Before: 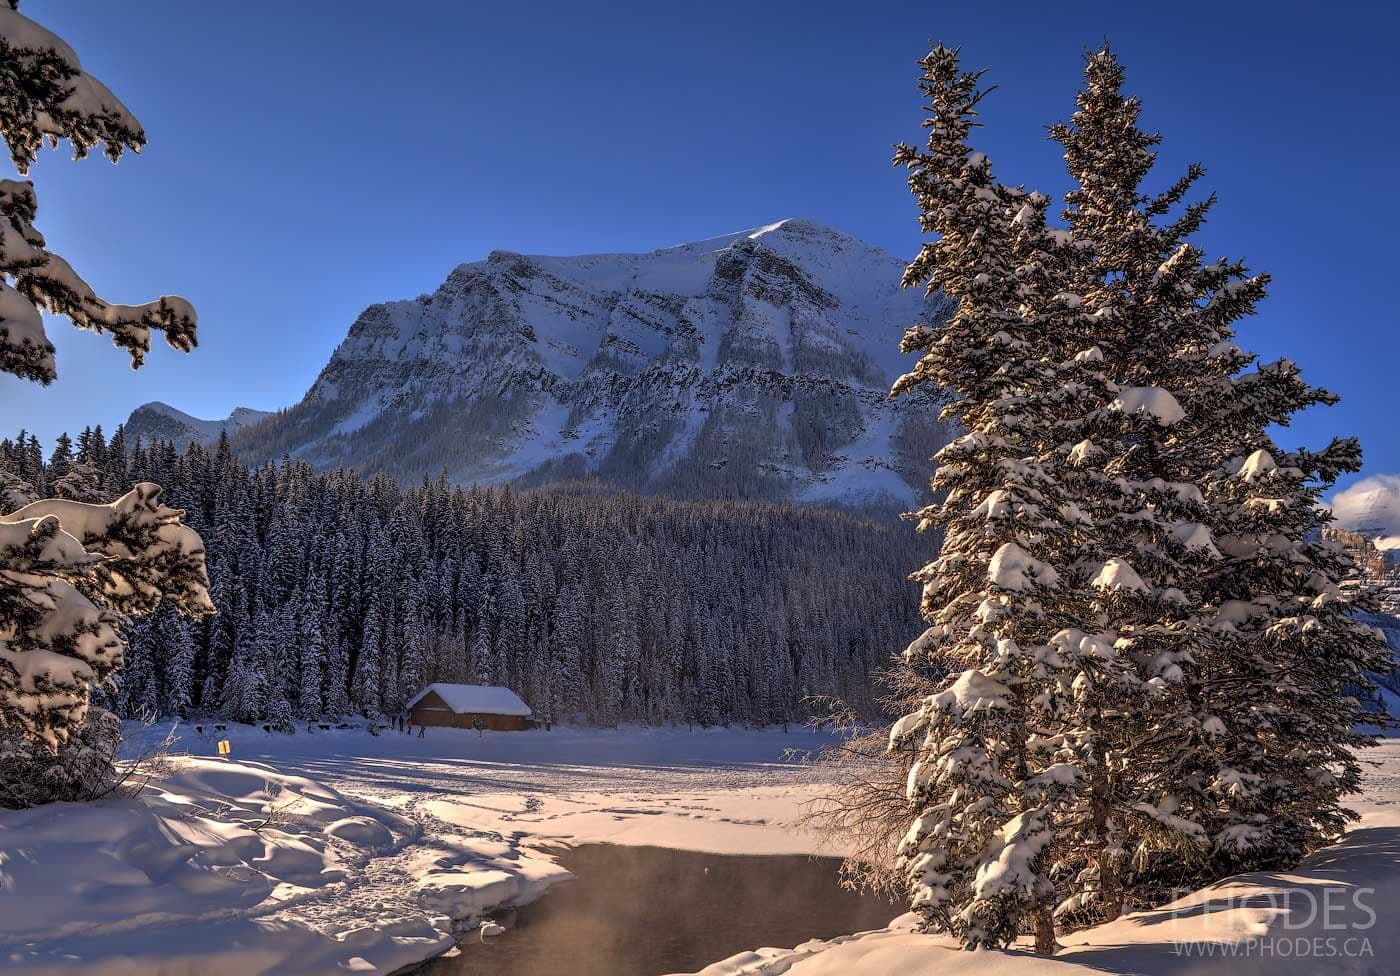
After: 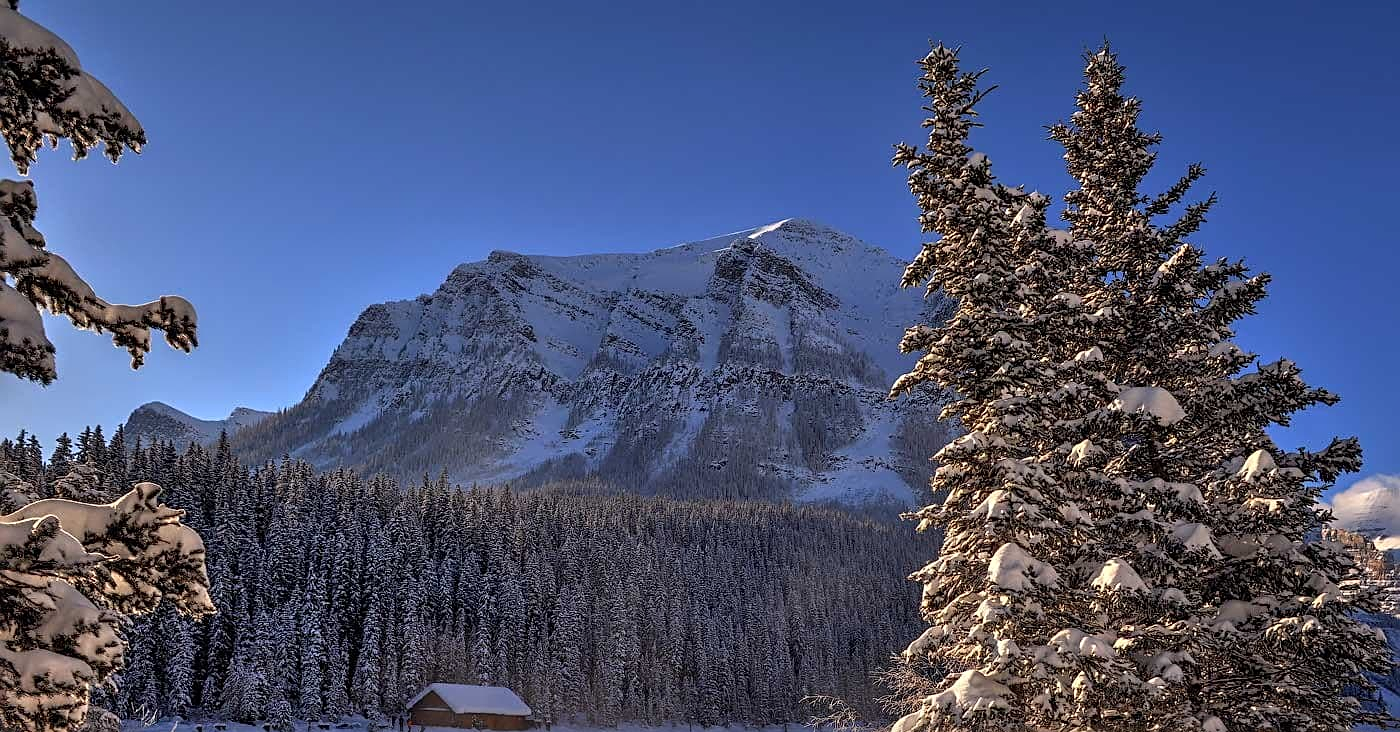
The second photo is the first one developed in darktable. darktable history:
shadows and highlights: shadows 29.32, highlights -29.32, low approximation 0.01, soften with gaussian
crop: bottom 24.967%
sharpen: on, module defaults
